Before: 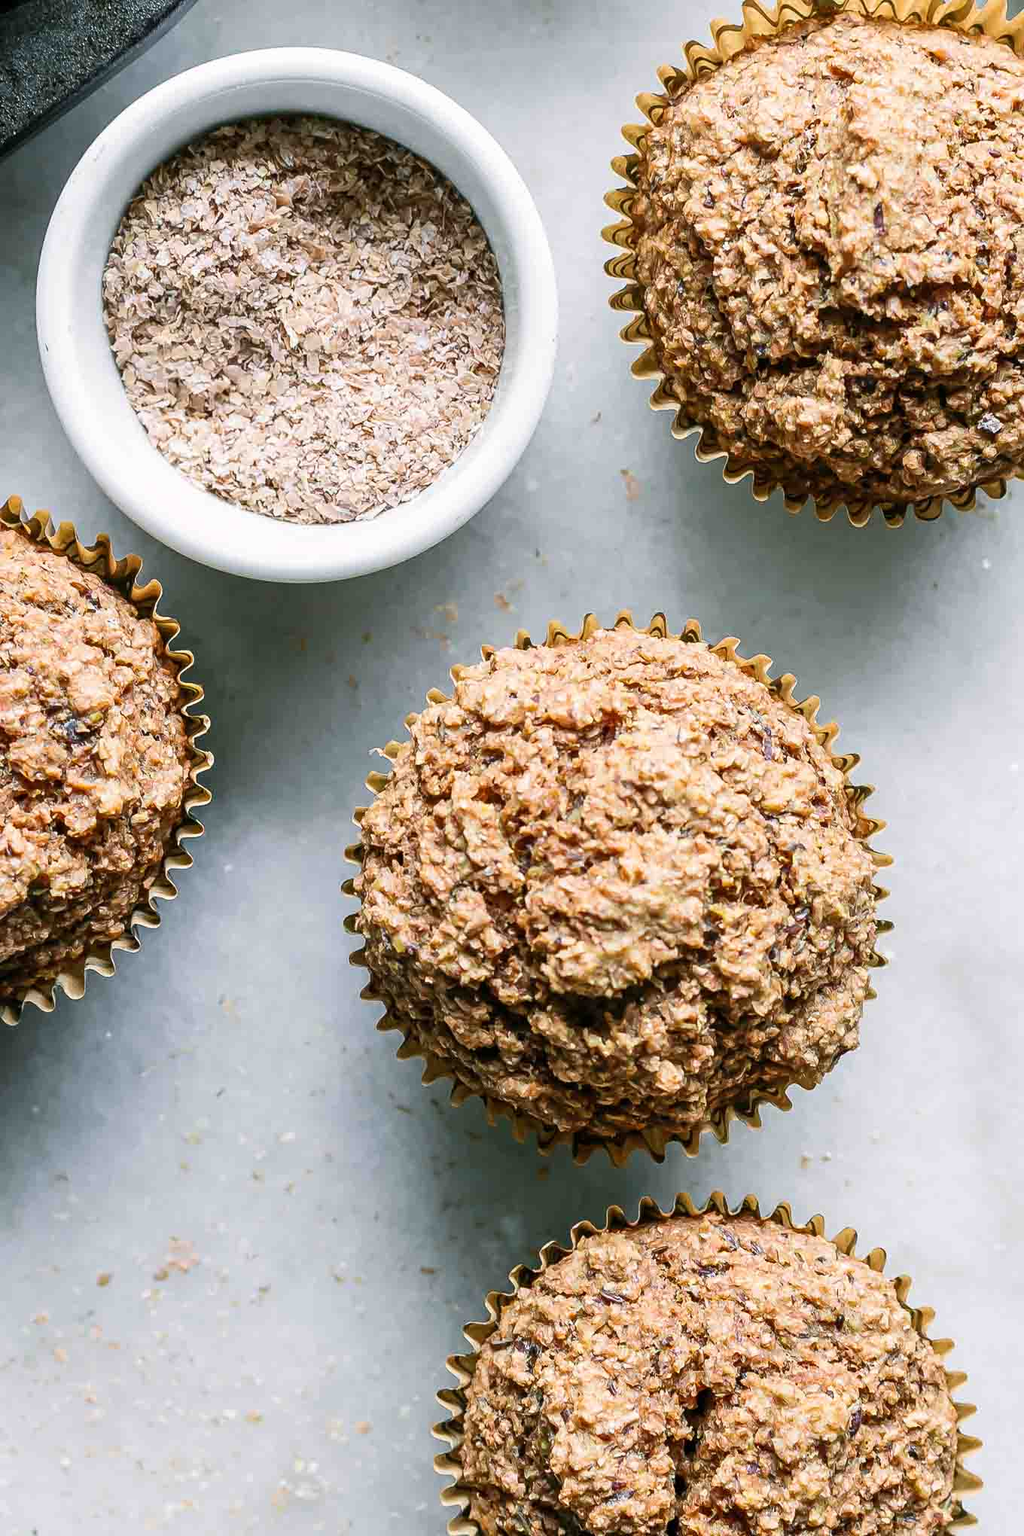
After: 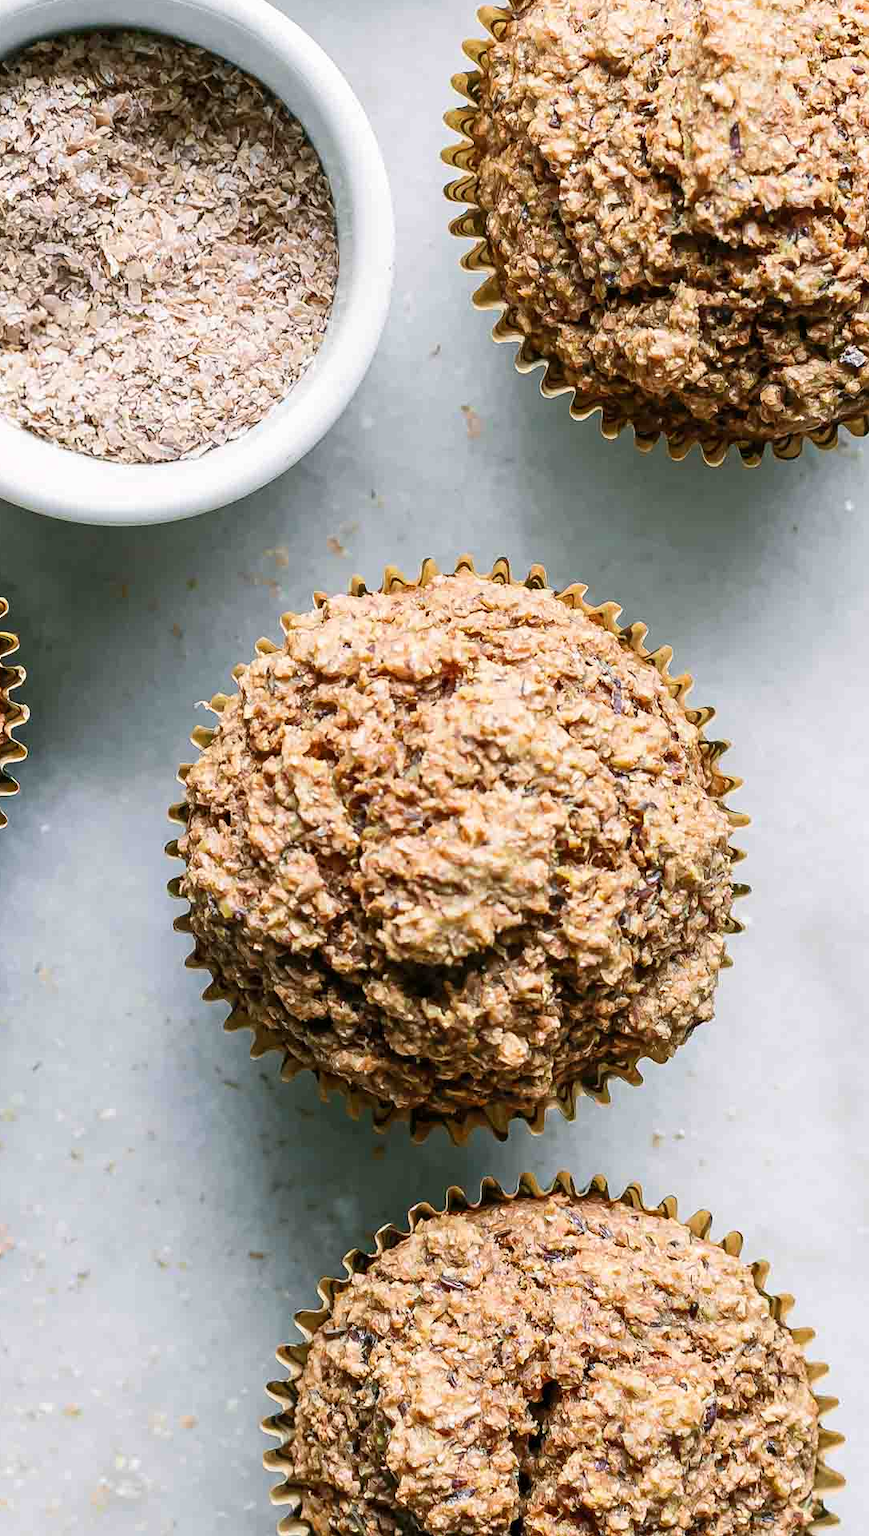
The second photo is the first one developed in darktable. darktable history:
crop and rotate: left 18.168%, top 5.733%, right 1.697%
